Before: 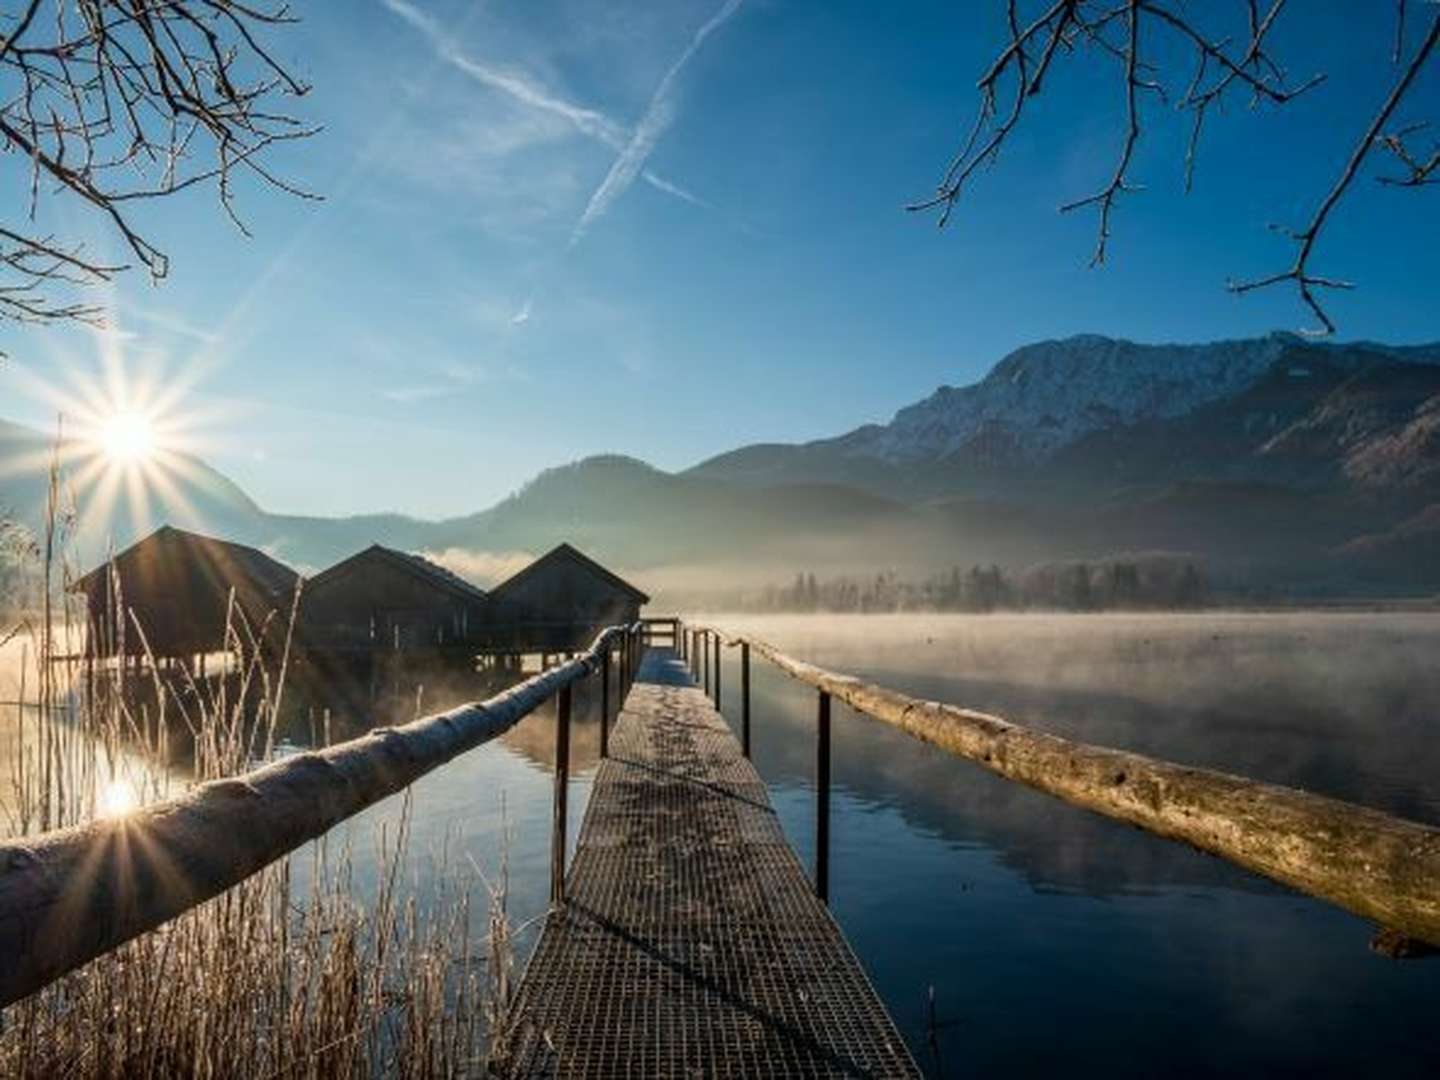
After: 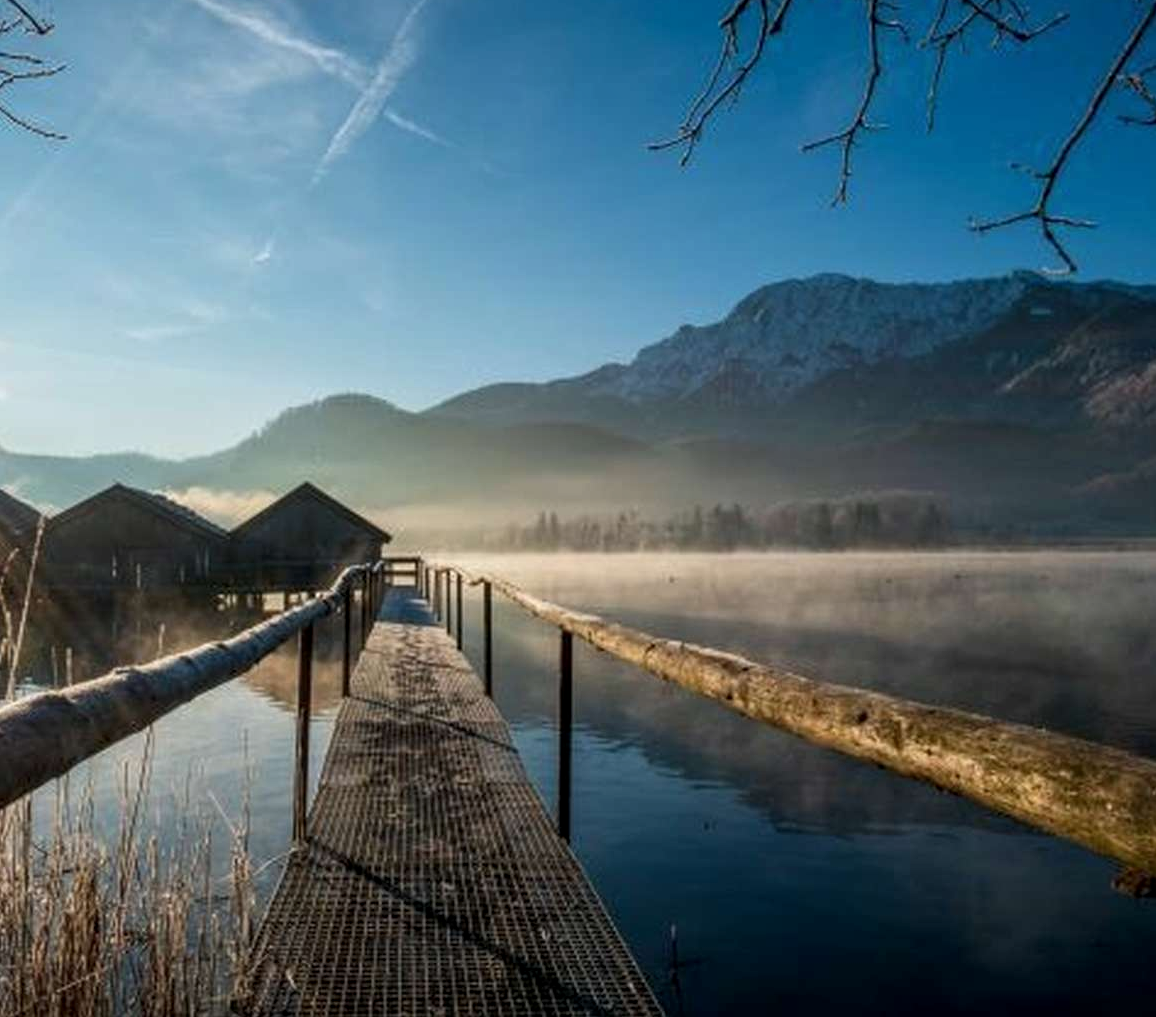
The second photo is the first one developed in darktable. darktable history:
crop and rotate: left 17.959%, top 5.771%, right 1.742%
tone equalizer: on, module defaults
local contrast: highlights 100%, shadows 100%, detail 120%, midtone range 0.2
color correction: highlights a* 0.003, highlights b* -0.283
